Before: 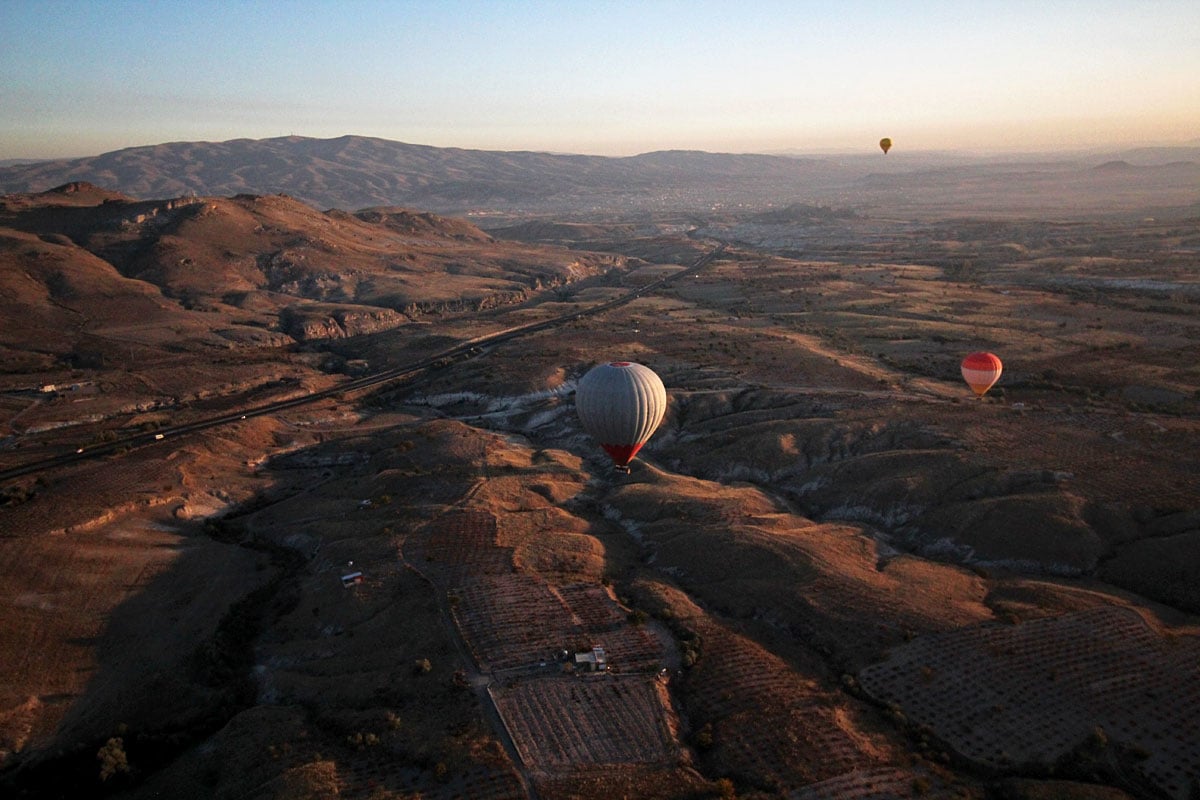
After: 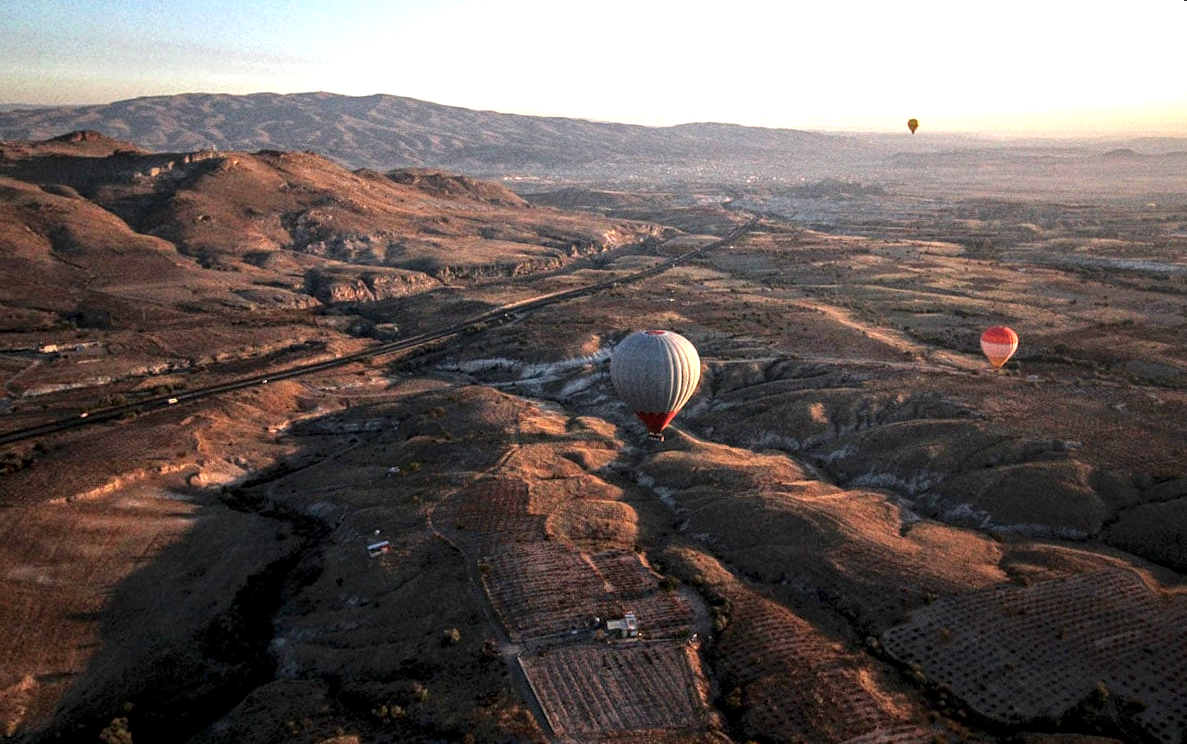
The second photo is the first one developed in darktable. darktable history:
exposure: black level correction 0, exposure 0.7 EV, compensate exposure bias true, compensate highlight preservation false
rotate and perspective: rotation 0.679°, lens shift (horizontal) 0.136, crop left 0.009, crop right 0.991, crop top 0.078, crop bottom 0.95
grain: on, module defaults
local contrast: highlights 61%, detail 143%, midtone range 0.428
